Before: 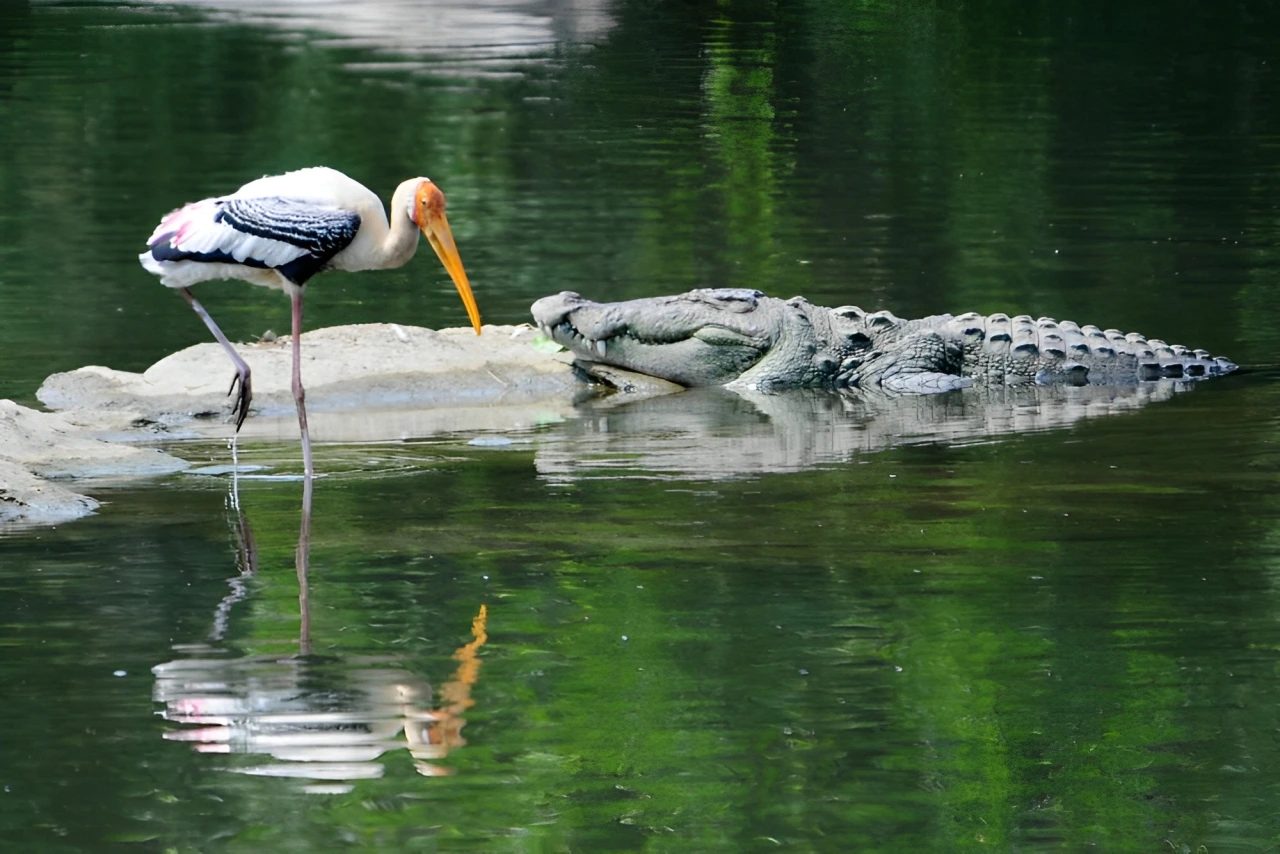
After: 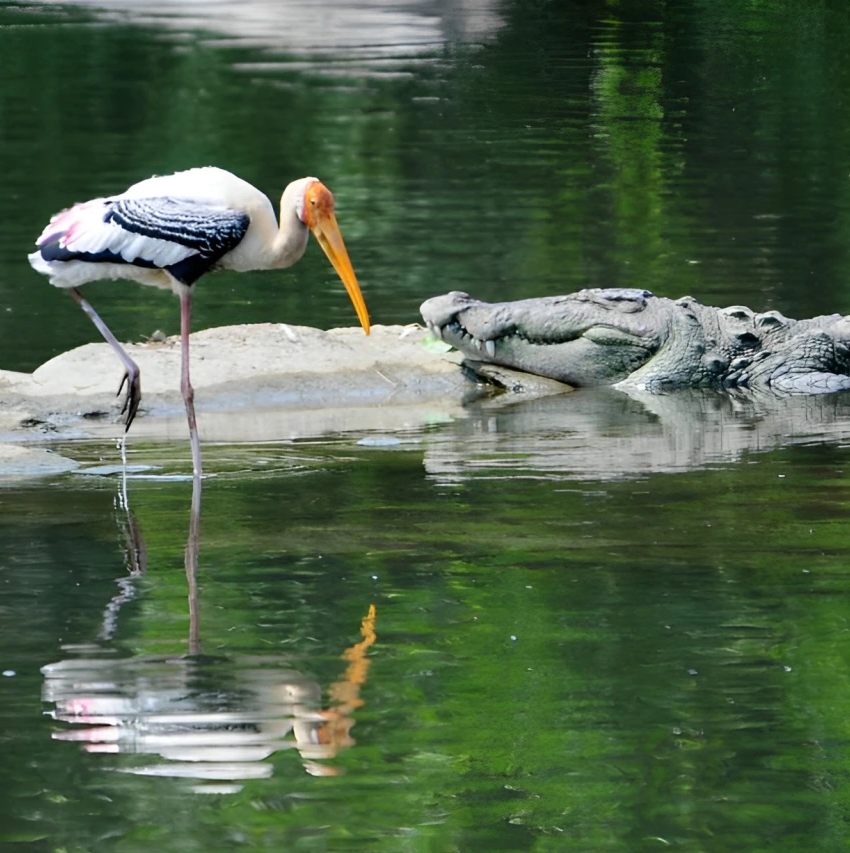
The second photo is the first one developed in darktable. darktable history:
crop and rotate: left 8.734%, right 24.801%
